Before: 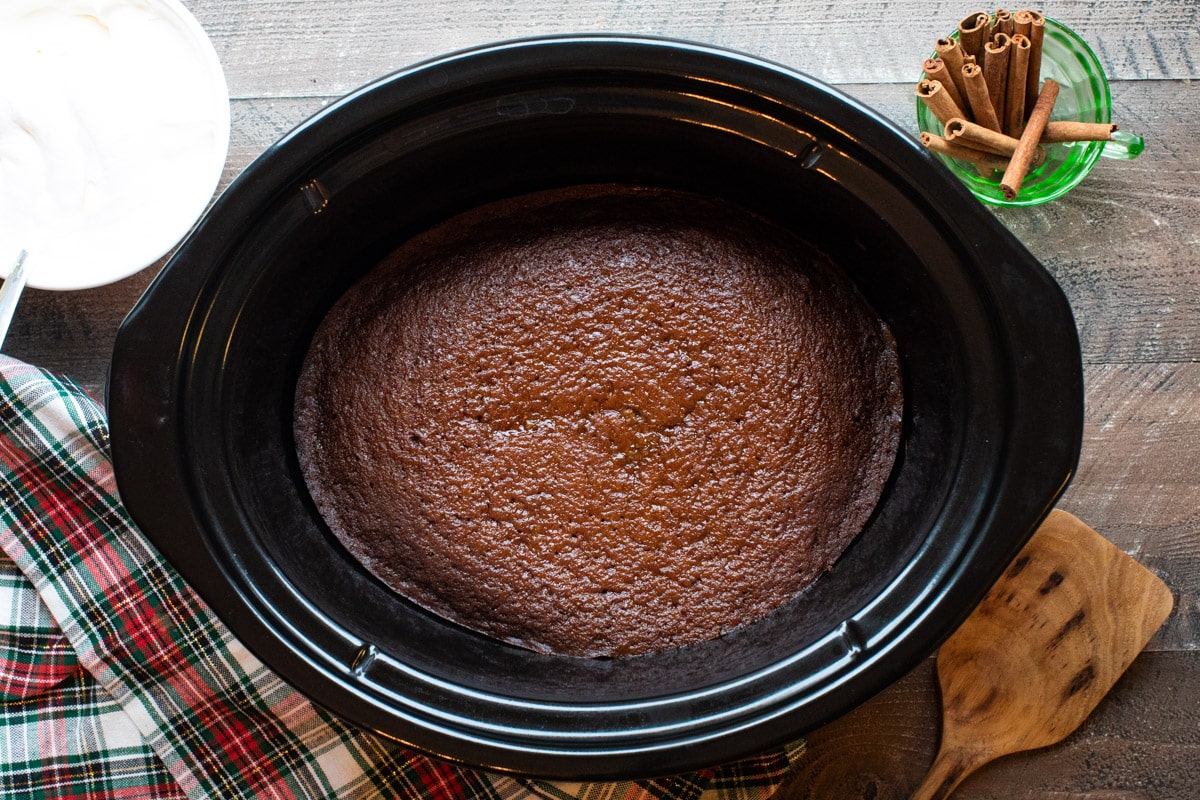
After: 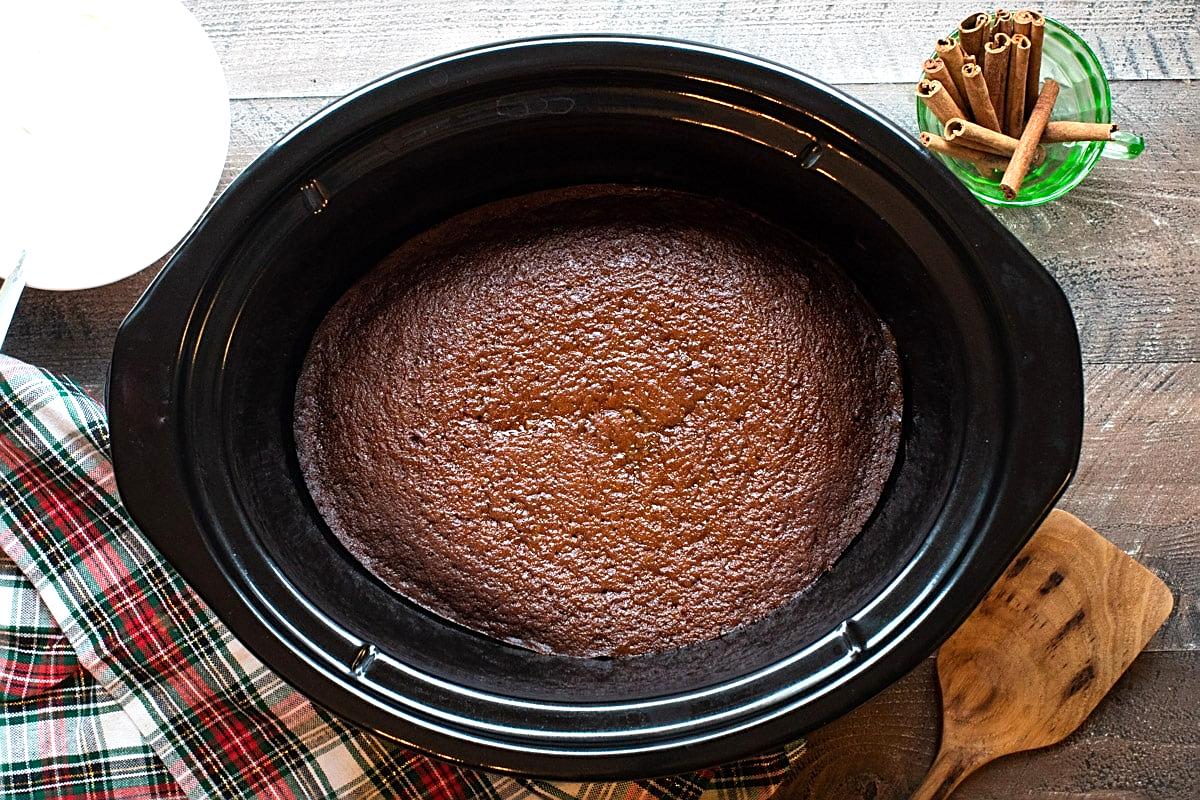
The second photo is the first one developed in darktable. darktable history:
exposure: exposure 0.379 EV, compensate highlight preservation false
sharpen: amount 0.564
